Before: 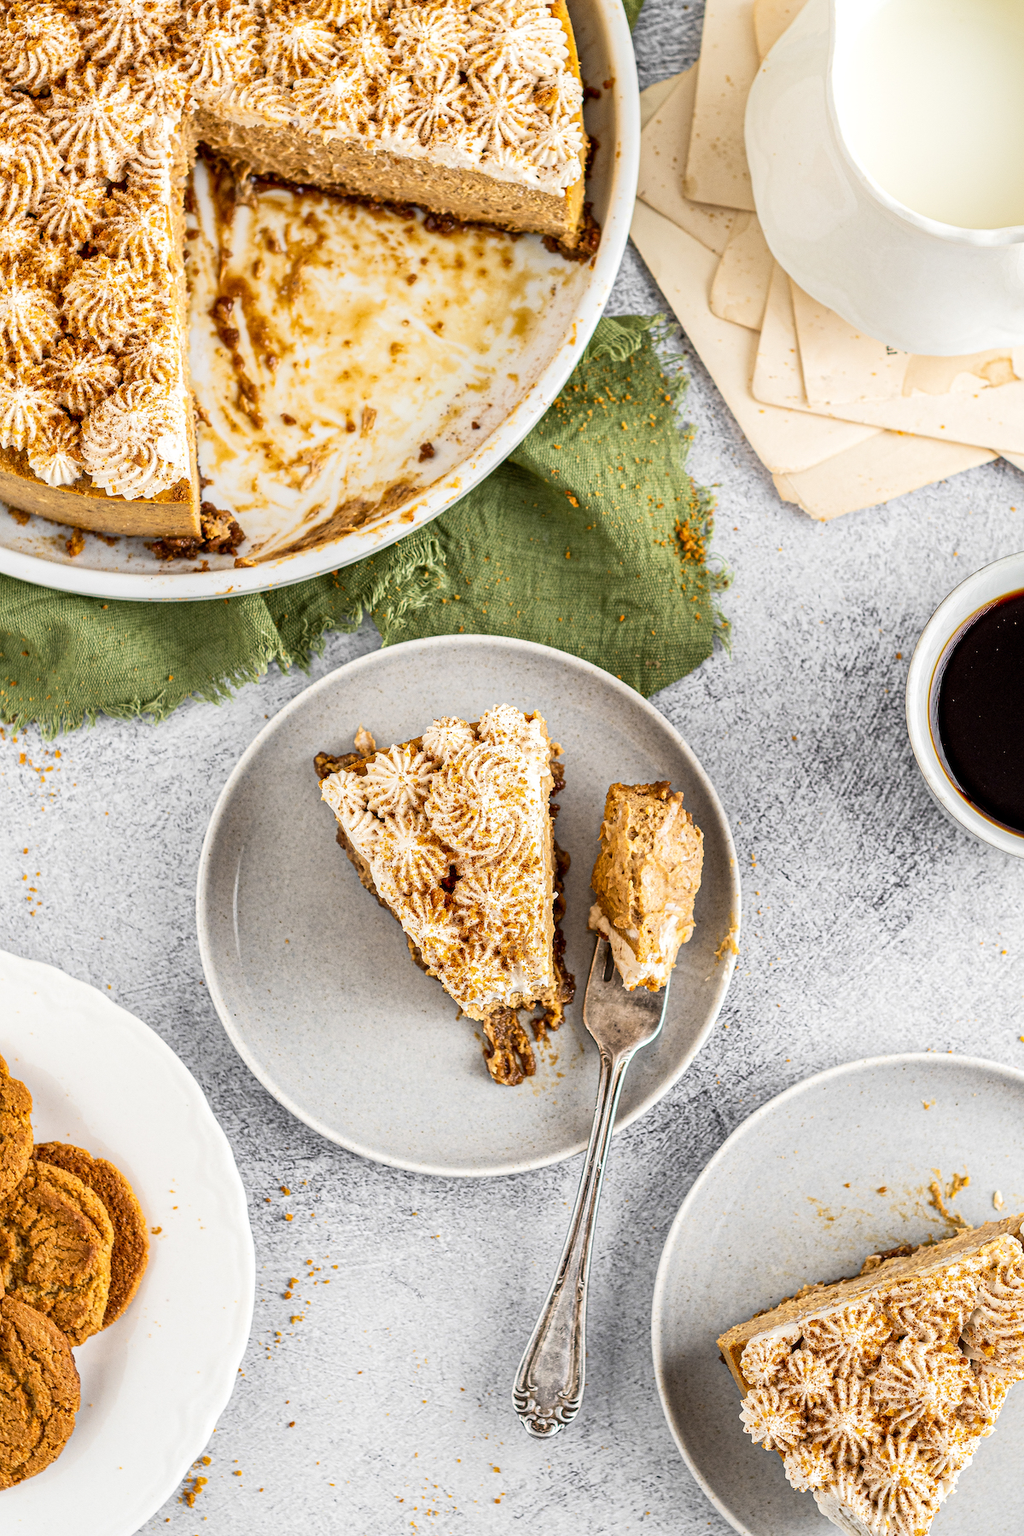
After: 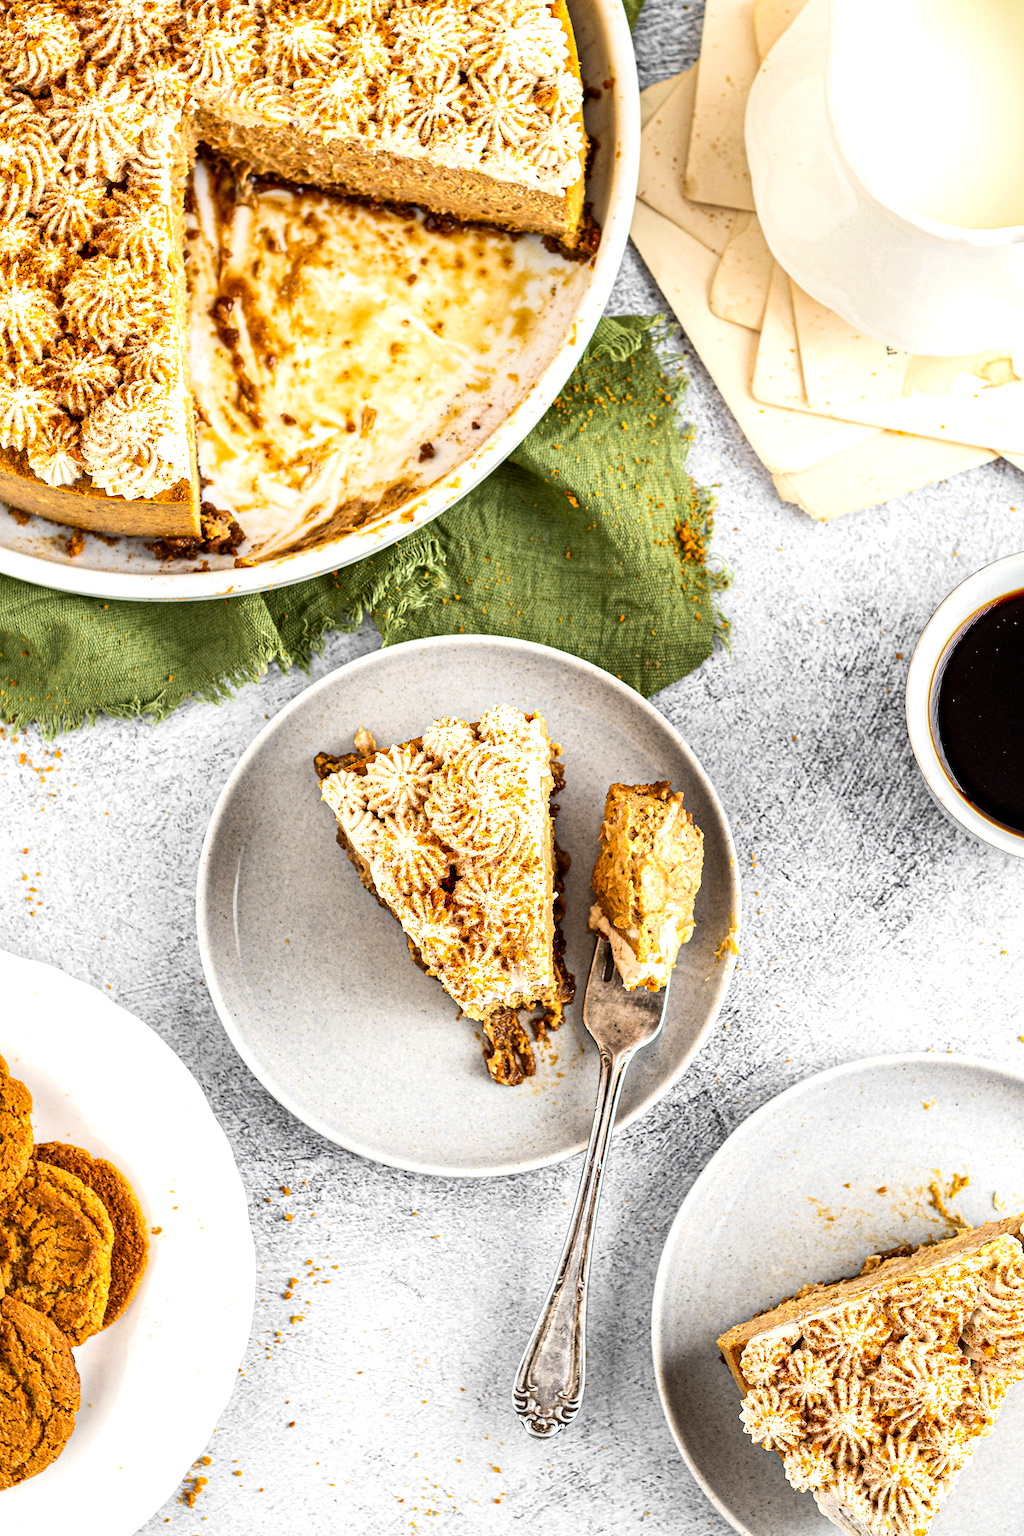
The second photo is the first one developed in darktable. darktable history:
tone equalizer: -8 EV -0.417 EV, -7 EV -0.389 EV, -6 EV -0.333 EV, -5 EV -0.222 EV, -3 EV 0.222 EV, -2 EV 0.333 EV, -1 EV 0.389 EV, +0 EV 0.417 EV, edges refinement/feathering 500, mask exposure compensation -1.57 EV, preserve details no
color zones: curves: ch1 [(0.25, 0.61) (0.75, 0.248)]
